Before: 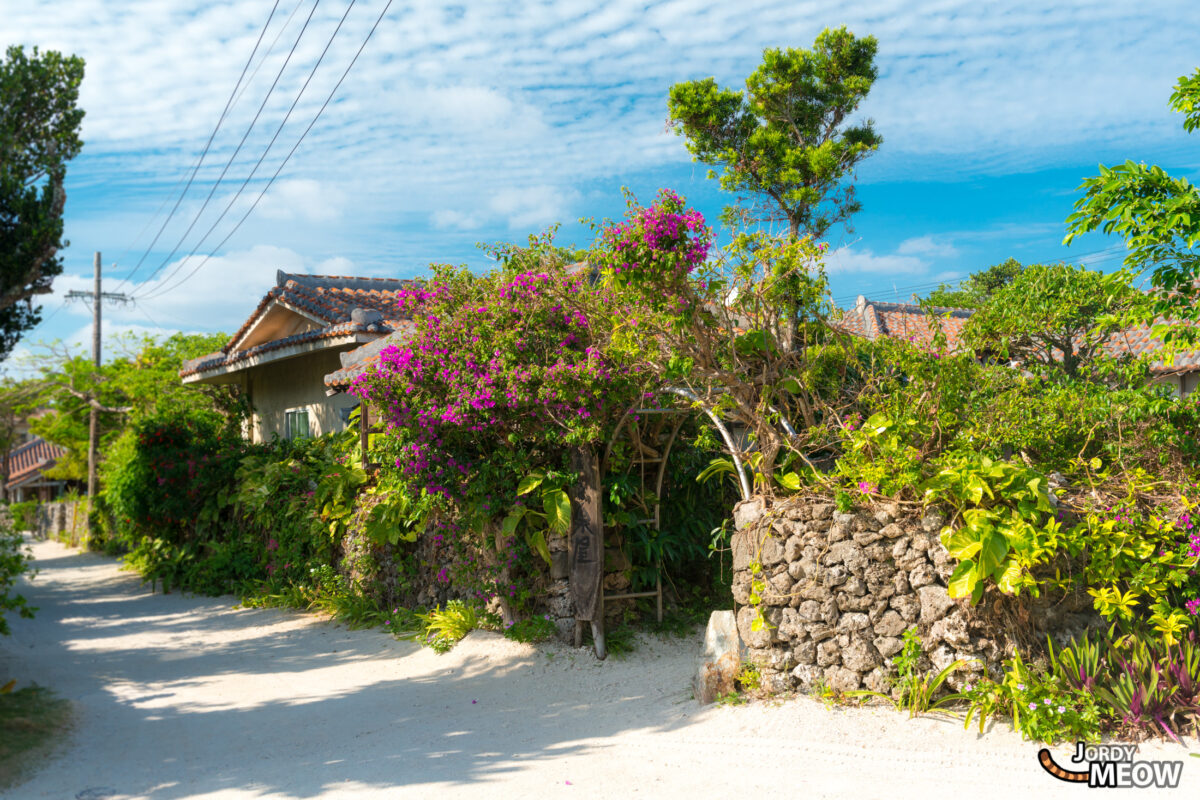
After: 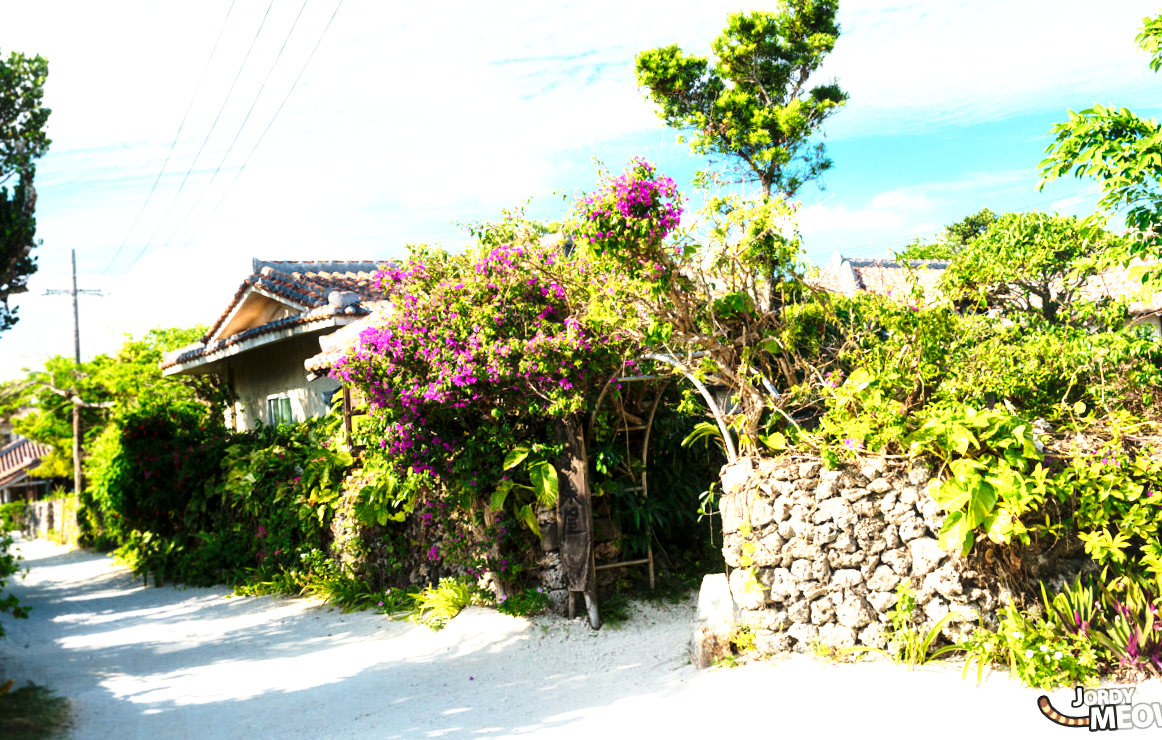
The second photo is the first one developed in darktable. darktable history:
tone equalizer: -8 EV -0.75 EV, -7 EV -0.7 EV, -6 EV -0.6 EV, -5 EV -0.4 EV, -3 EV 0.4 EV, -2 EV 0.6 EV, -1 EV 0.7 EV, +0 EV 0.75 EV, edges refinement/feathering 500, mask exposure compensation -1.57 EV, preserve details no
graduated density: rotation -180°, offset 24.95
base curve: curves: ch0 [(0, 0) (0.026, 0.03) (0.109, 0.232) (0.351, 0.748) (0.669, 0.968) (1, 1)], preserve colors none
haze removal: strength -0.05
rotate and perspective: rotation -3°, crop left 0.031, crop right 0.968, crop top 0.07, crop bottom 0.93
local contrast: mode bilateral grid, contrast 20, coarseness 50, detail 130%, midtone range 0.2
